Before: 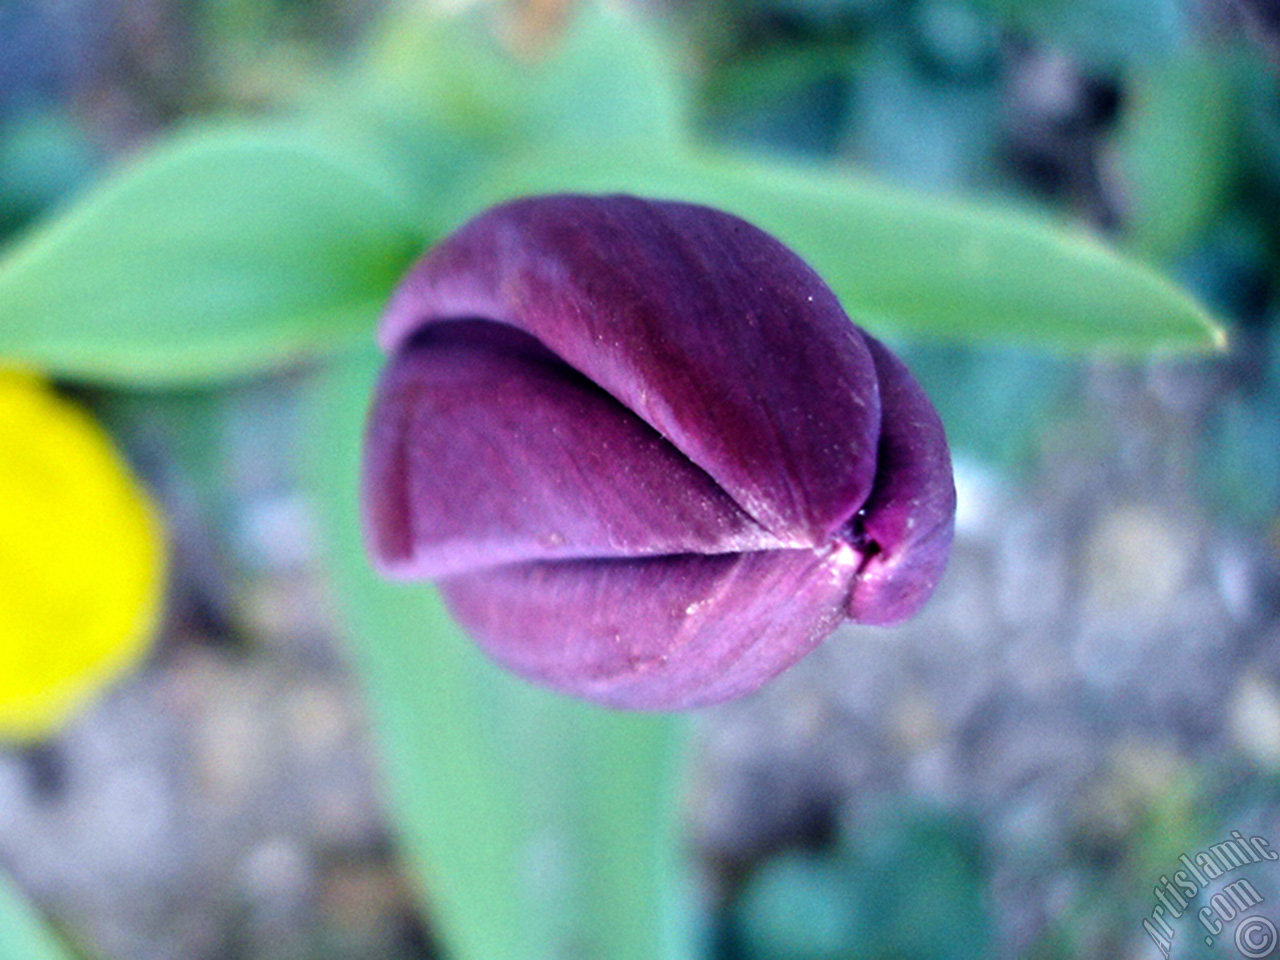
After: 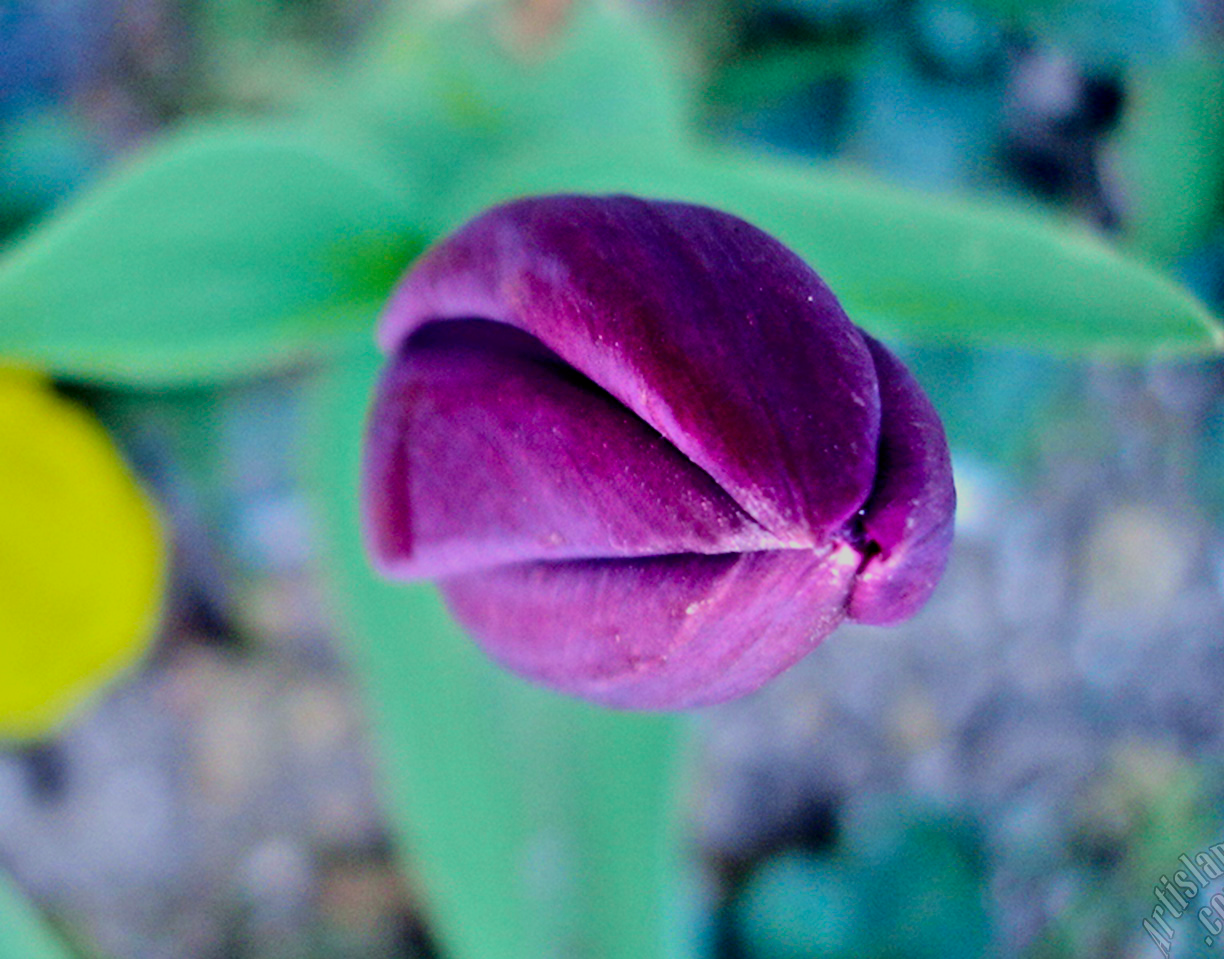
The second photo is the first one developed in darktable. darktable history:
crop: right 4.374%, bottom 0.043%
filmic rgb: middle gray luminance 18.28%, black relative exposure -10.45 EV, white relative exposure 3.4 EV, target black luminance 0%, hardness 6.07, latitude 98.56%, contrast 0.847, shadows ↔ highlights balance 0.474%, color science v6 (2022)
shadows and highlights: soften with gaussian
tone curve: curves: ch0 [(0, 0) (0.068, 0.012) (0.183, 0.089) (0.341, 0.283) (0.547, 0.532) (0.828, 0.815) (1, 0.983)]; ch1 [(0, 0) (0.23, 0.166) (0.34, 0.308) (0.371, 0.337) (0.429, 0.411) (0.477, 0.462) (0.499, 0.498) (0.529, 0.537) (0.559, 0.582) (0.743, 0.798) (1, 1)]; ch2 [(0, 0) (0.431, 0.414) (0.498, 0.503) (0.524, 0.528) (0.568, 0.546) (0.6, 0.597) (0.634, 0.645) (0.728, 0.742) (1, 1)], color space Lab, independent channels, preserve colors none
